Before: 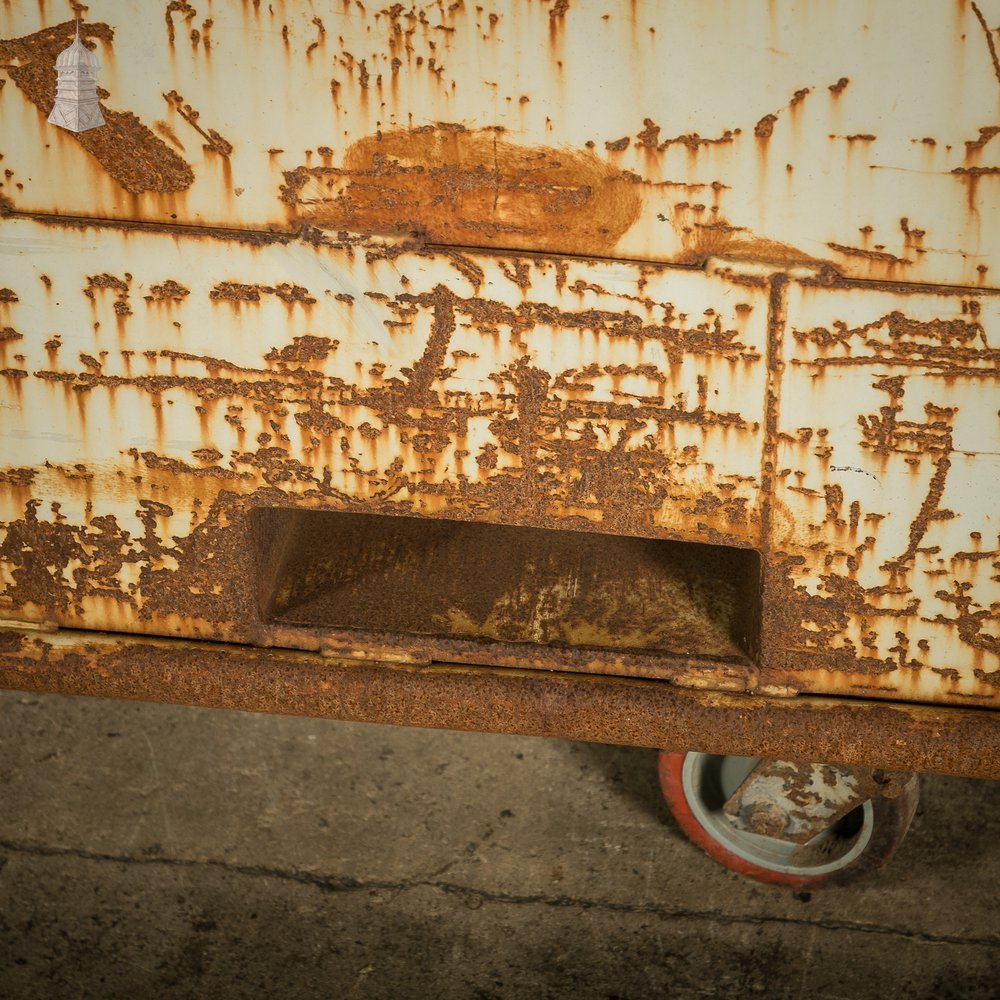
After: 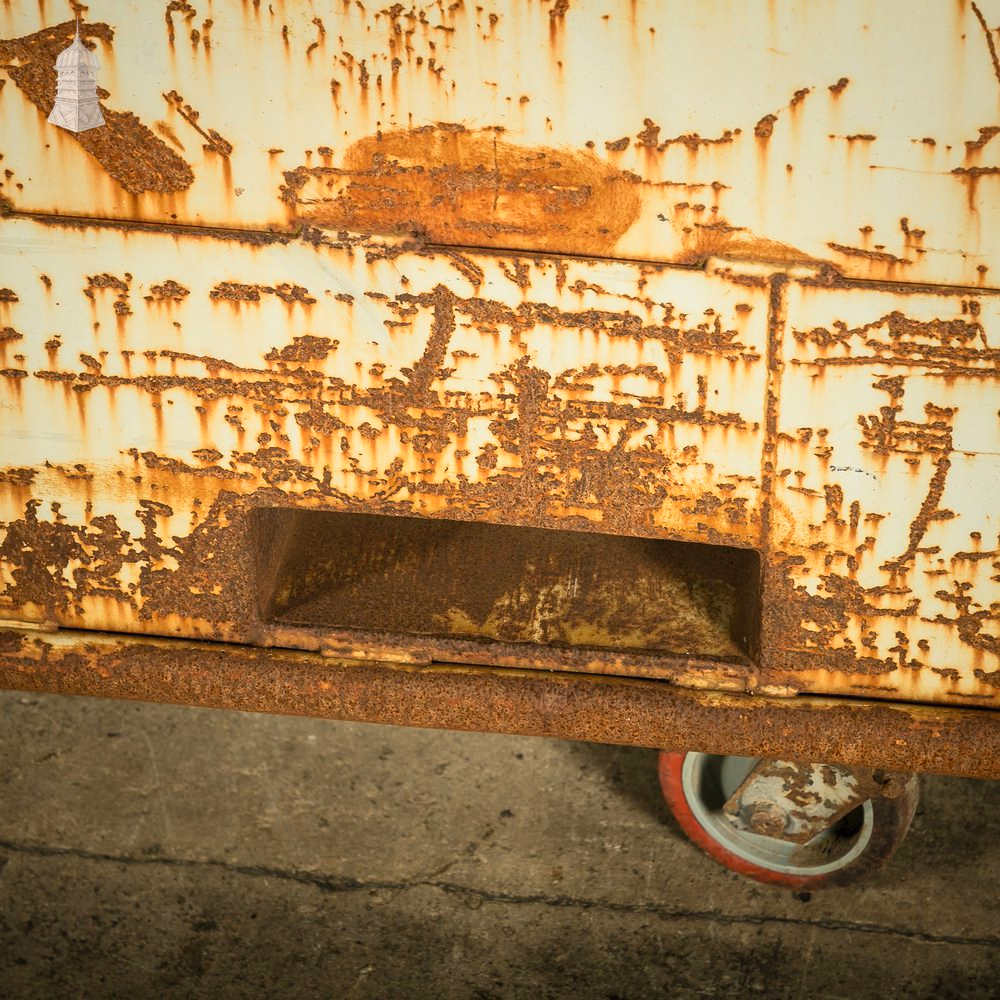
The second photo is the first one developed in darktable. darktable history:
contrast brightness saturation: contrast 0.2, brightness 0.16, saturation 0.22
rotate and perspective: automatic cropping original format, crop left 0, crop top 0
